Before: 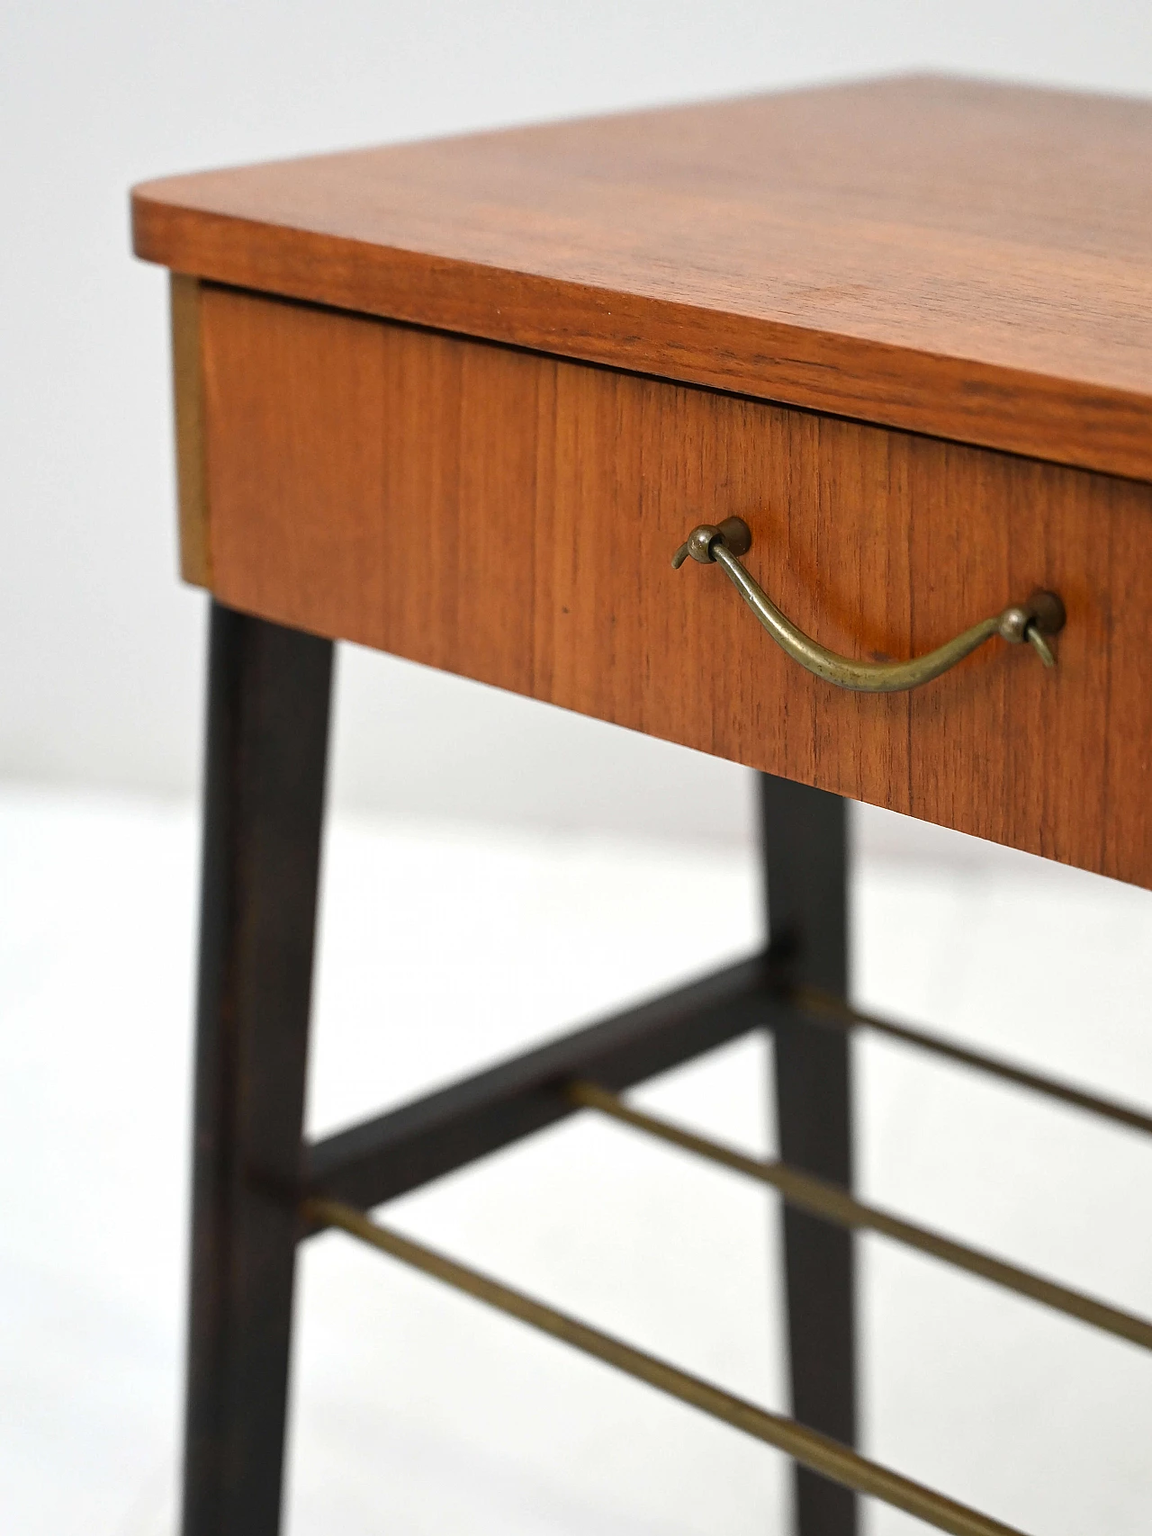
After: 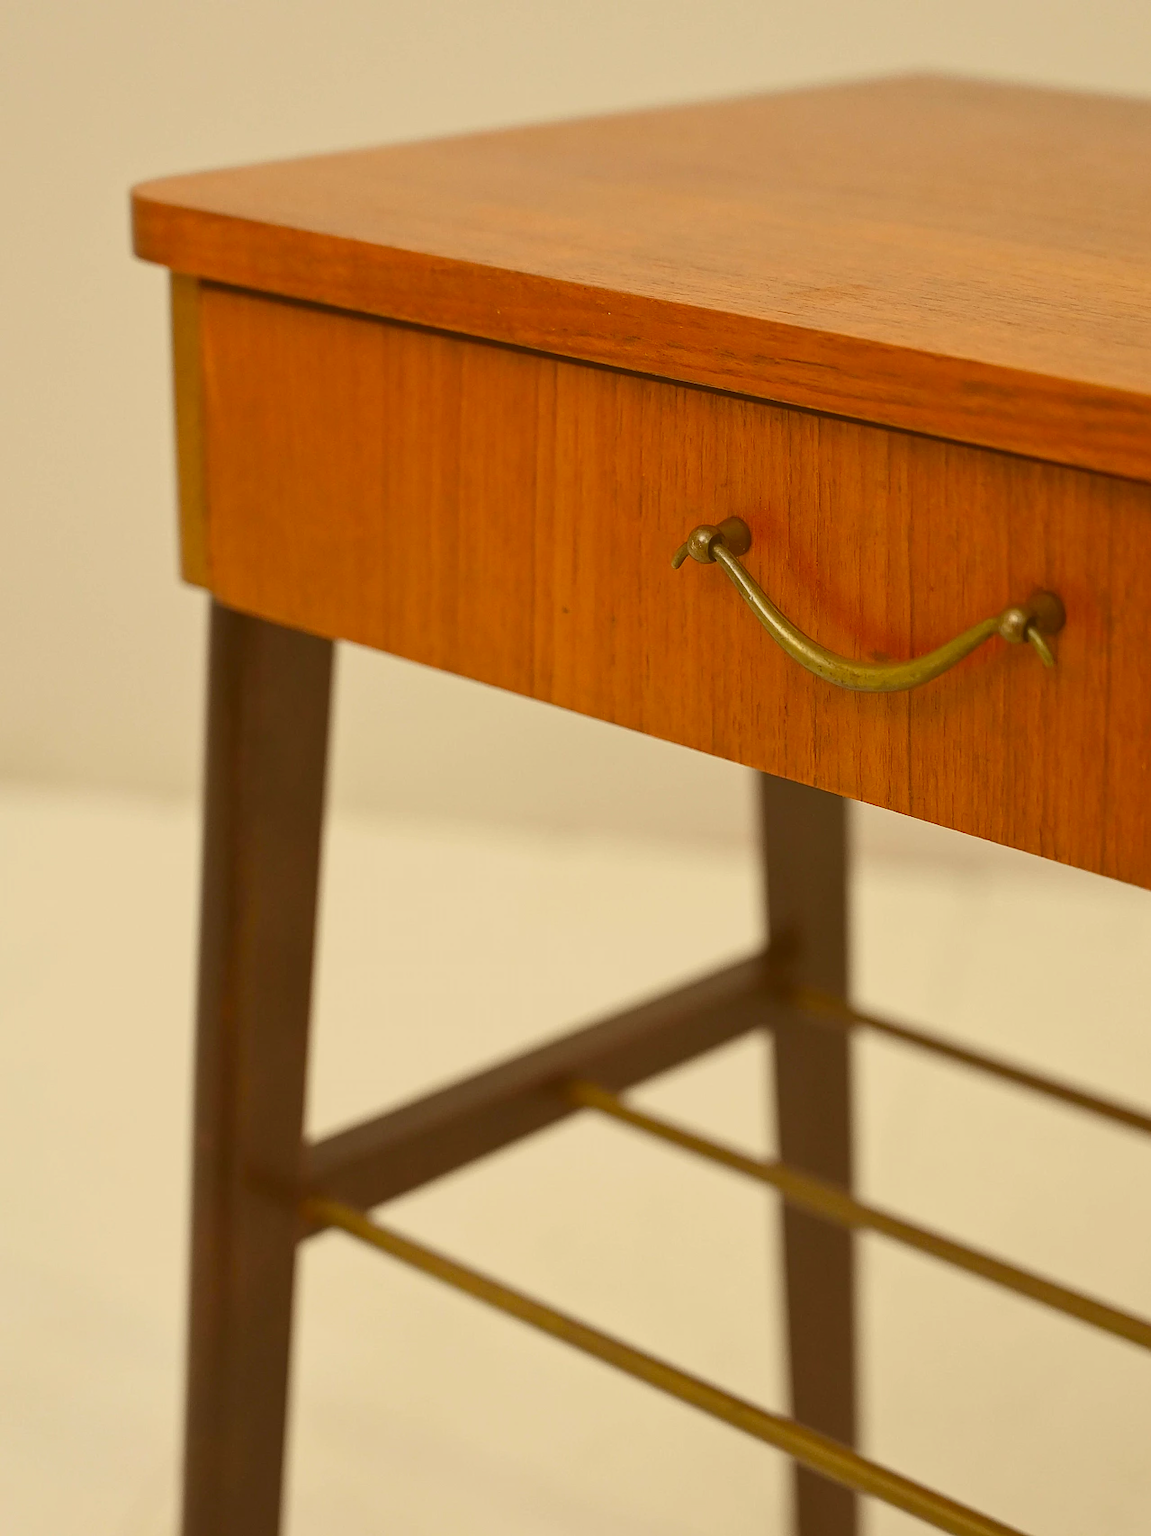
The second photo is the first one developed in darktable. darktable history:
contrast brightness saturation: contrast -0.29
color correction: highlights a* 1.16, highlights b* 24.71, shadows a* 15.91, shadows b* 25.02
